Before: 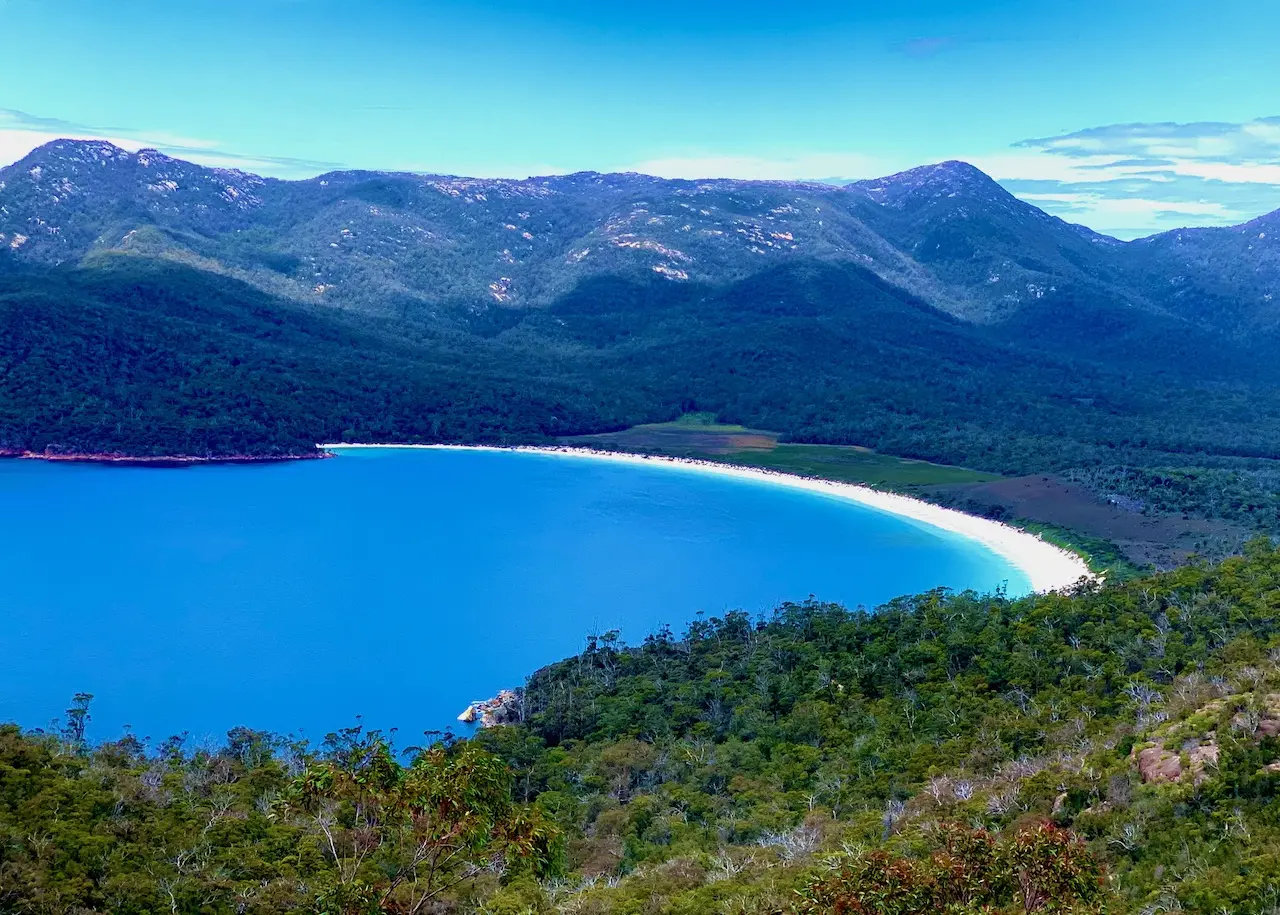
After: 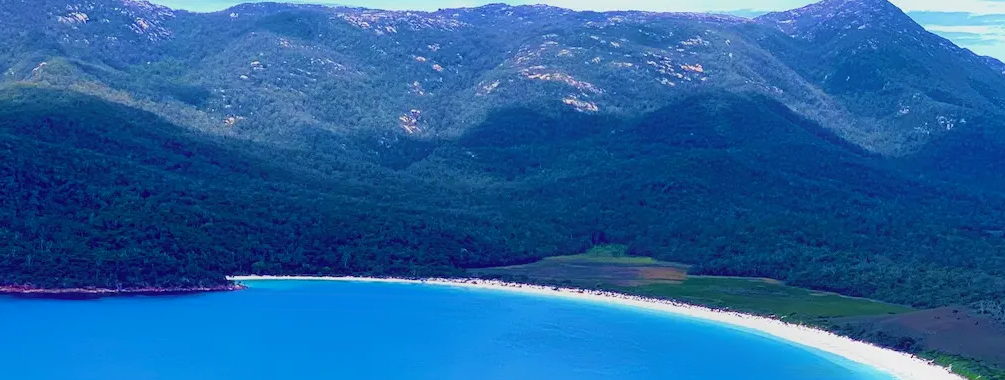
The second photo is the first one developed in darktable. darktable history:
contrast equalizer: y [[0.5, 0.486, 0.447, 0.446, 0.489, 0.5], [0.5 ×6], [0.5 ×6], [0 ×6], [0 ×6]]
crop: left 7.036%, top 18.398%, right 14.379%, bottom 40.043%
